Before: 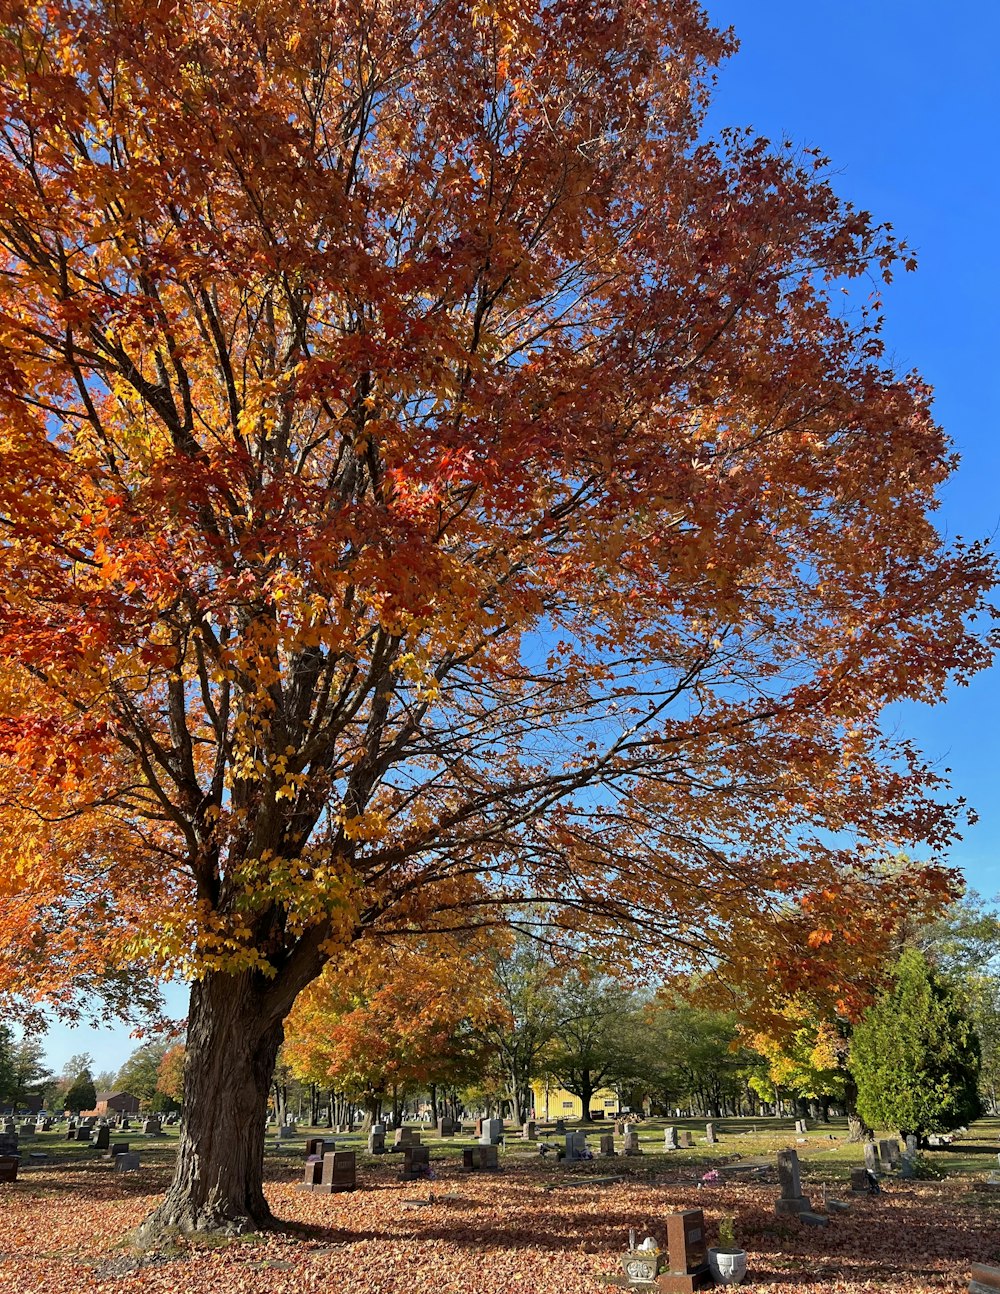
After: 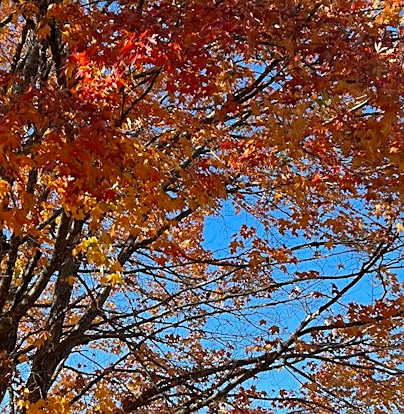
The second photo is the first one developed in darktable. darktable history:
sharpen: radius 1.864, amount 0.398, threshold 1.271
crop: left 31.751%, top 32.172%, right 27.8%, bottom 35.83%
